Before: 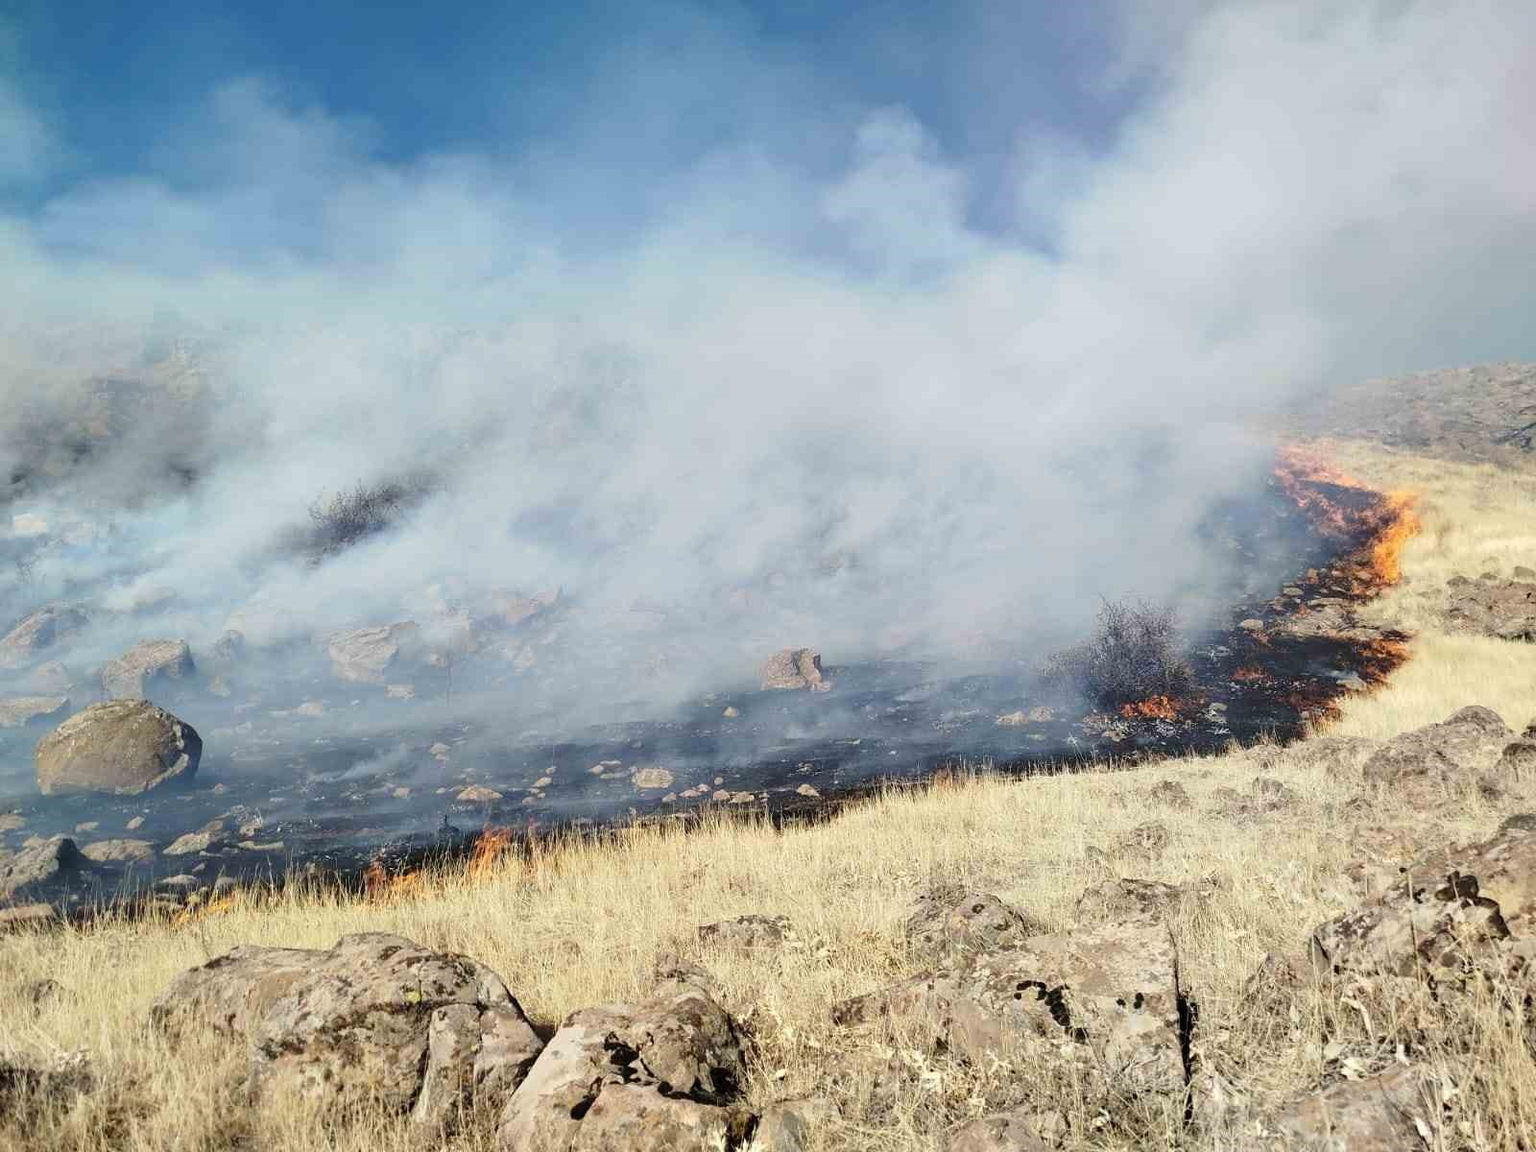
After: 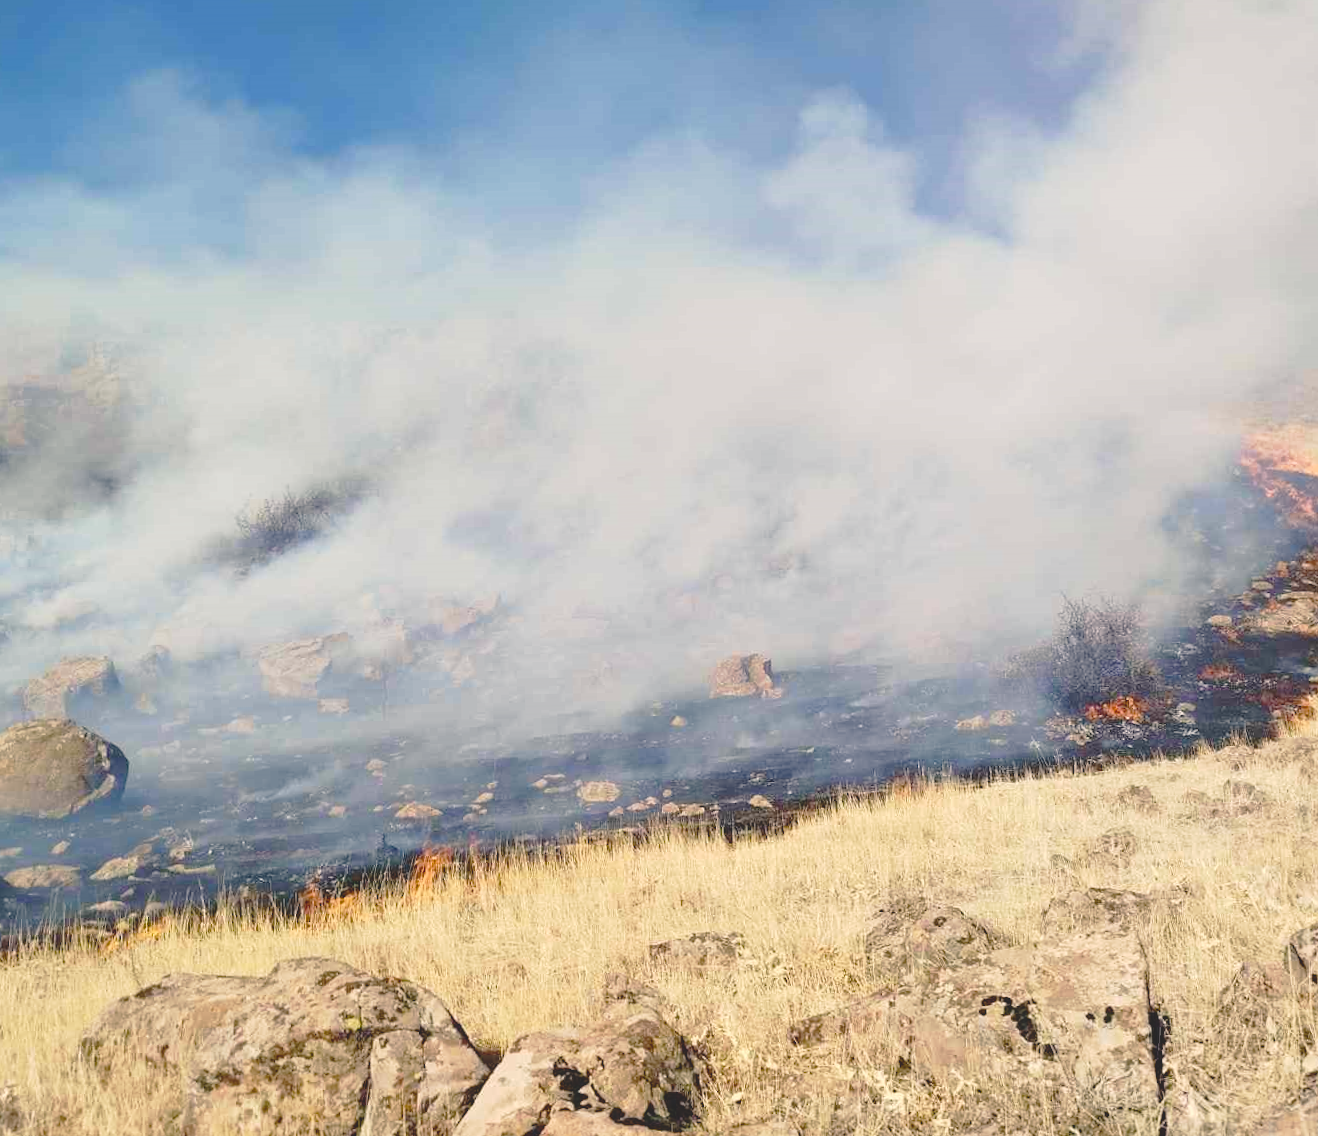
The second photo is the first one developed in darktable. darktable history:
color balance rgb: shadows lift › chroma 2%, shadows lift › hue 247.2°, power › chroma 0.3%, power › hue 25.2°, highlights gain › chroma 3%, highlights gain › hue 60°, global offset › luminance 0.75%, perceptual saturation grading › global saturation 20%, perceptual saturation grading › highlights -20%, perceptual saturation grading › shadows 30%, global vibrance 20%
tone curve: curves: ch0 [(0, 0) (0.003, 0.132) (0.011, 0.13) (0.025, 0.134) (0.044, 0.138) (0.069, 0.154) (0.1, 0.17) (0.136, 0.198) (0.177, 0.25) (0.224, 0.308) (0.277, 0.371) (0.335, 0.432) (0.399, 0.491) (0.468, 0.55) (0.543, 0.612) (0.623, 0.679) (0.709, 0.766) (0.801, 0.842) (0.898, 0.912) (1, 1)], preserve colors none
crop and rotate: angle 1°, left 4.281%, top 0.642%, right 11.383%, bottom 2.486%
